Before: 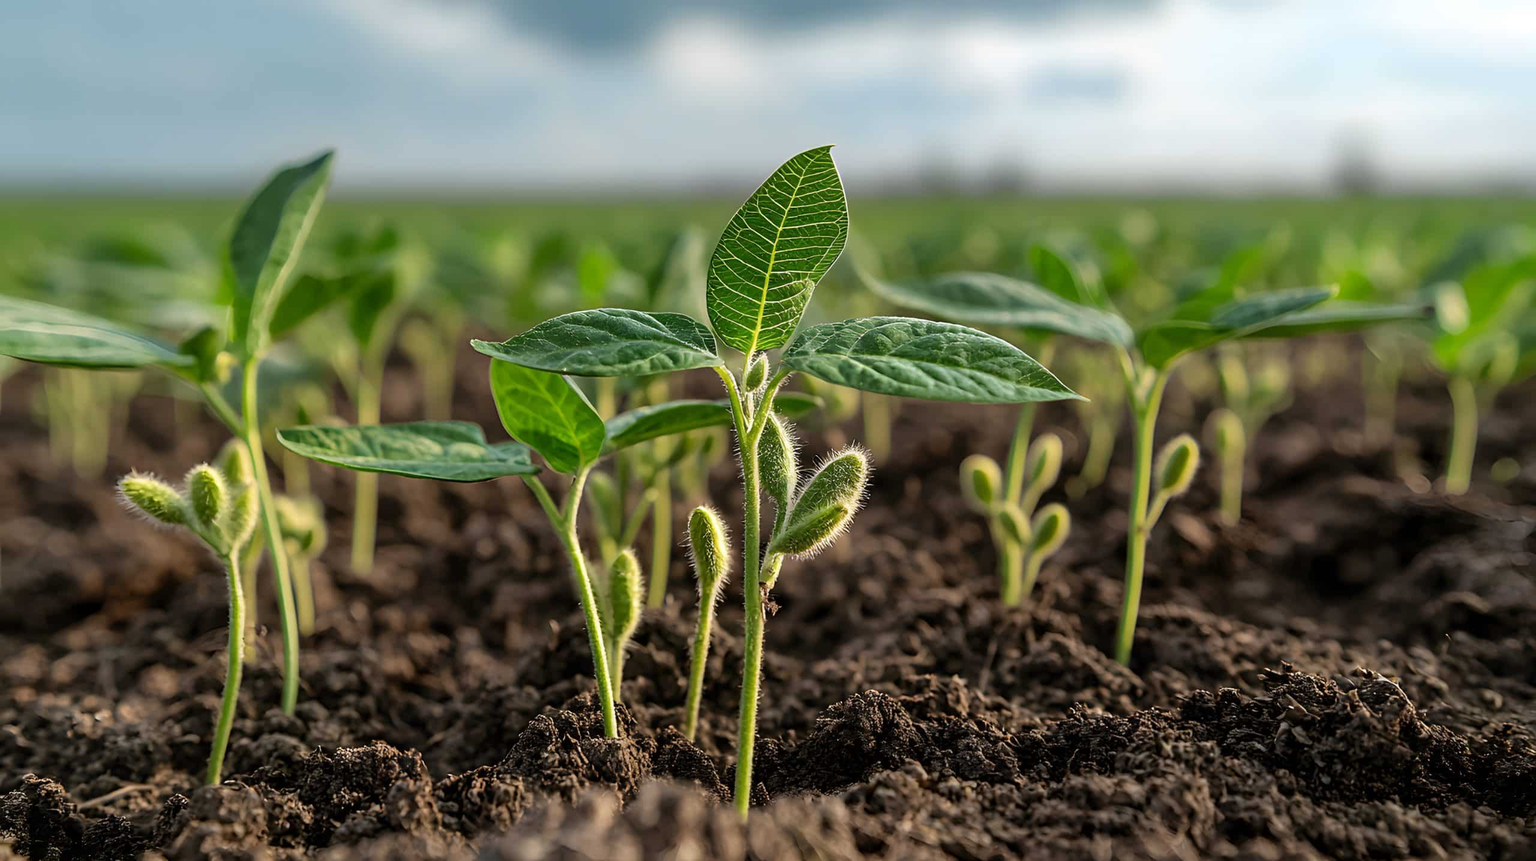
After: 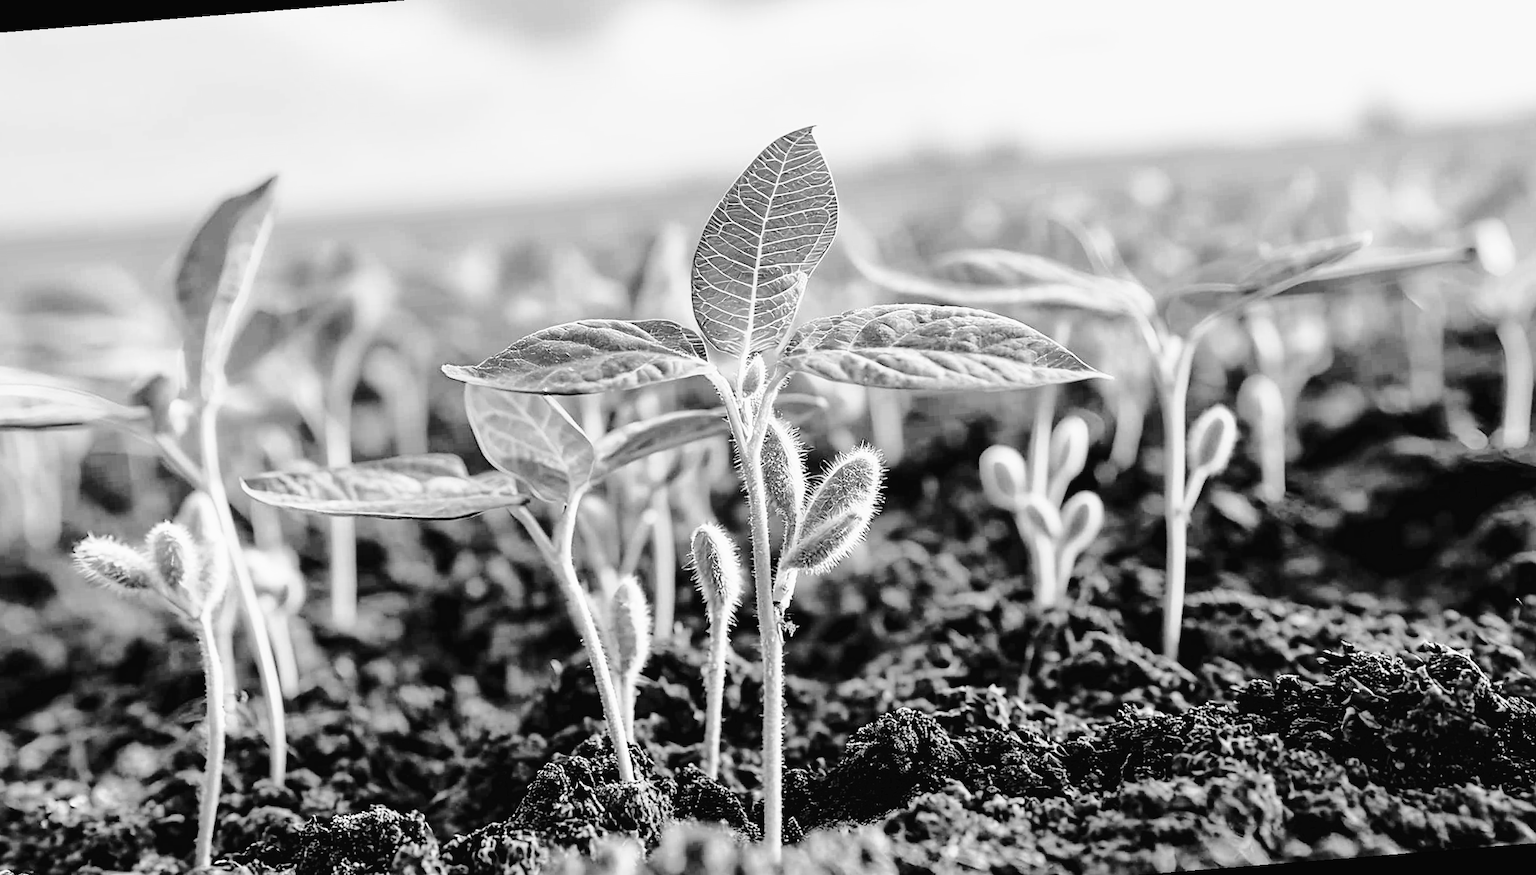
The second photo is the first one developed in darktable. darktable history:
white balance: red 0.976, blue 1.04
exposure: black level correction 0, exposure 0.5 EV, compensate highlight preservation false
base curve: curves: ch0 [(0, 0) (0.005, 0.002) (0.15, 0.3) (0.4, 0.7) (0.75, 0.95) (1, 1)], preserve colors none
tone curve: curves: ch0 [(0, 0) (0.003, 0.026) (0.011, 0.025) (0.025, 0.022) (0.044, 0.022) (0.069, 0.028) (0.1, 0.041) (0.136, 0.062) (0.177, 0.103) (0.224, 0.167) (0.277, 0.242) (0.335, 0.343) (0.399, 0.452) (0.468, 0.539) (0.543, 0.614) (0.623, 0.683) (0.709, 0.749) (0.801, 0.827) (0.898, 0.918) (1, 1)], preserve colors none
tone equalizer: on, module defaults
rotate and perspective: rotation -4.57°, crop left 0.054, crop right 0.944, crop top 0.087, crop bottom 0.914
monochrome: a 32, b 64, size 2.3
velvia: strength 15%
